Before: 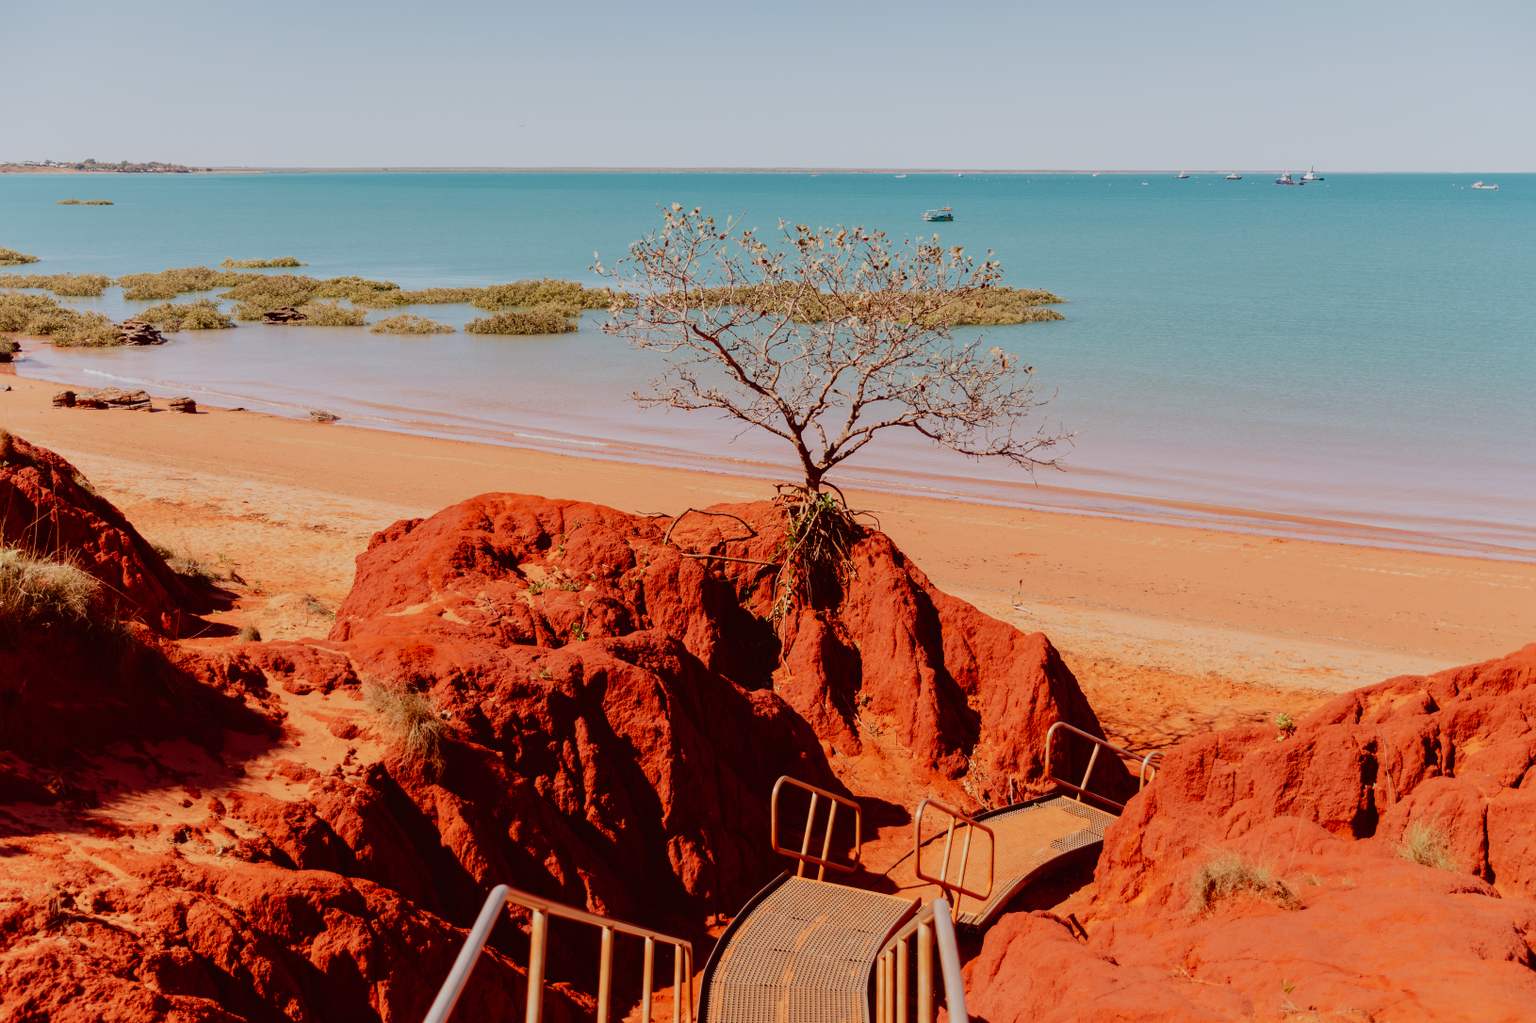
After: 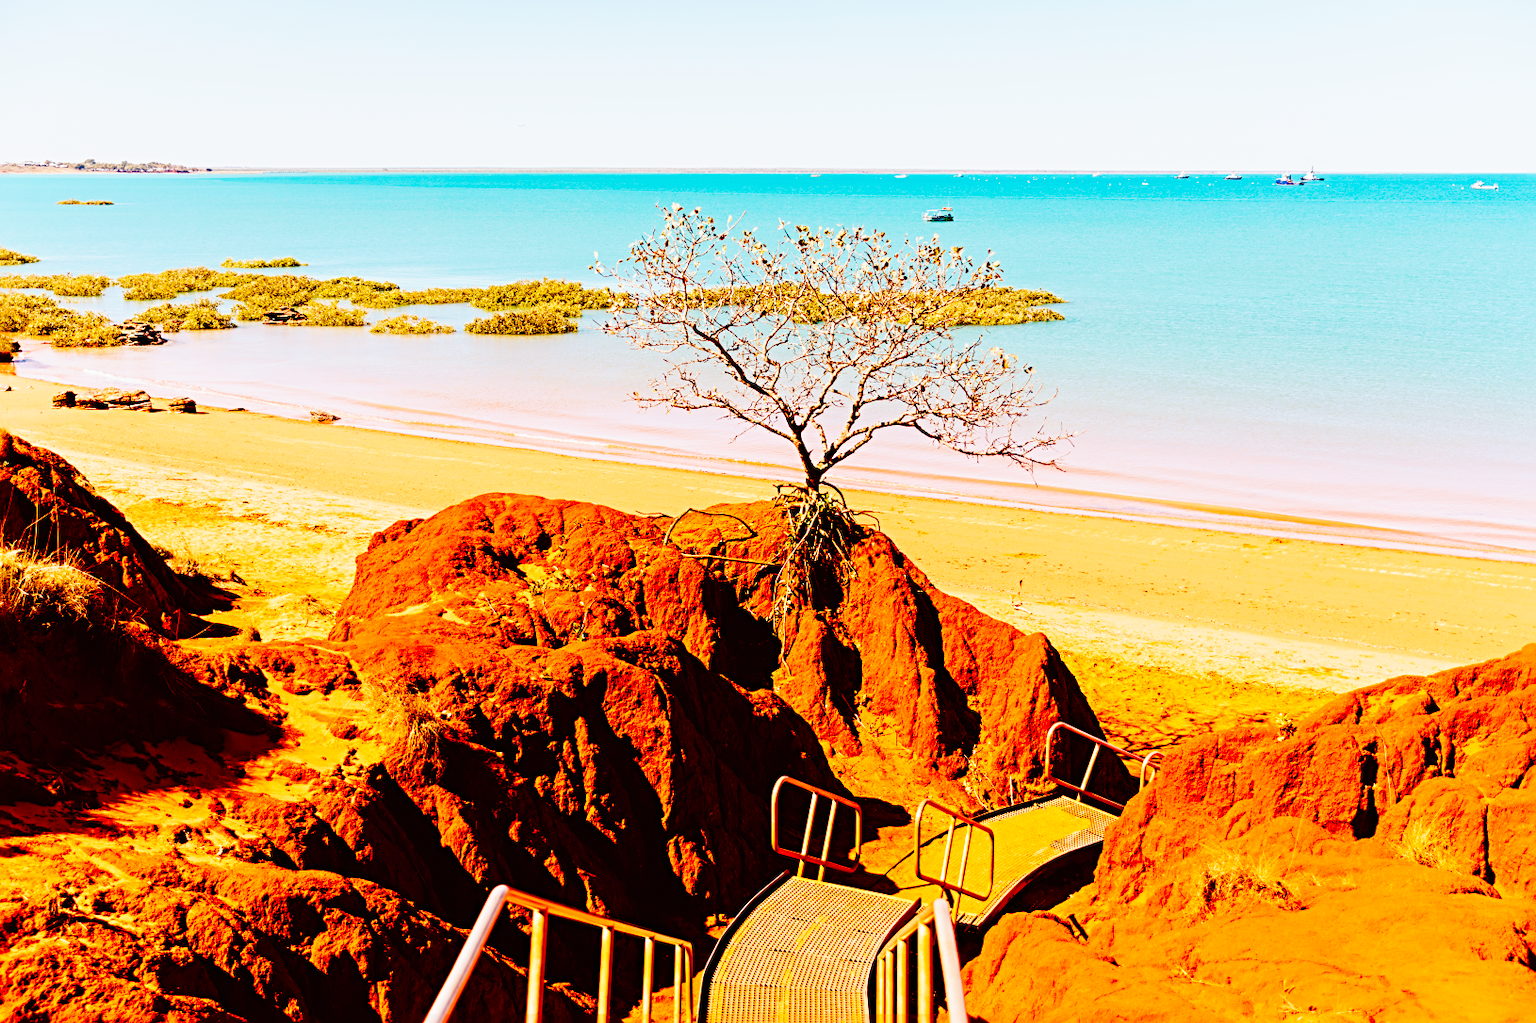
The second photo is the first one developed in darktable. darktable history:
sharpen: radius 4
color balance rgb: perceptual saturation grading › global saturation 20%, perceptual saturation grading › highlights -25%, perceptual saturation grading › shadows 25%, global vibrance 50%
base curve: curves: ch0 [(0, 0) (0.007, 0.004) (0.027, 0.03) (0.046, 0.07) (0.207, 0.54) (0.442, 0.872) (0.673, 0.972) (1, 1)], preserve colors none
